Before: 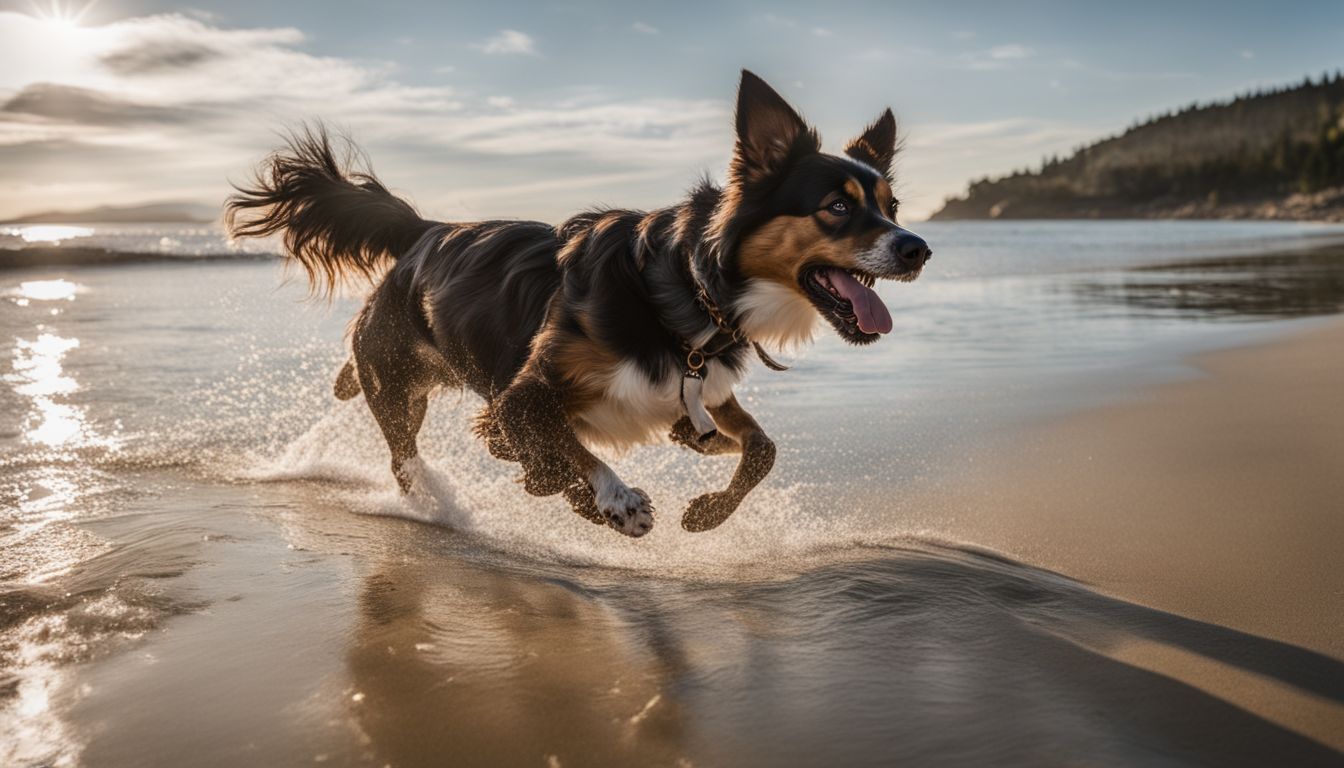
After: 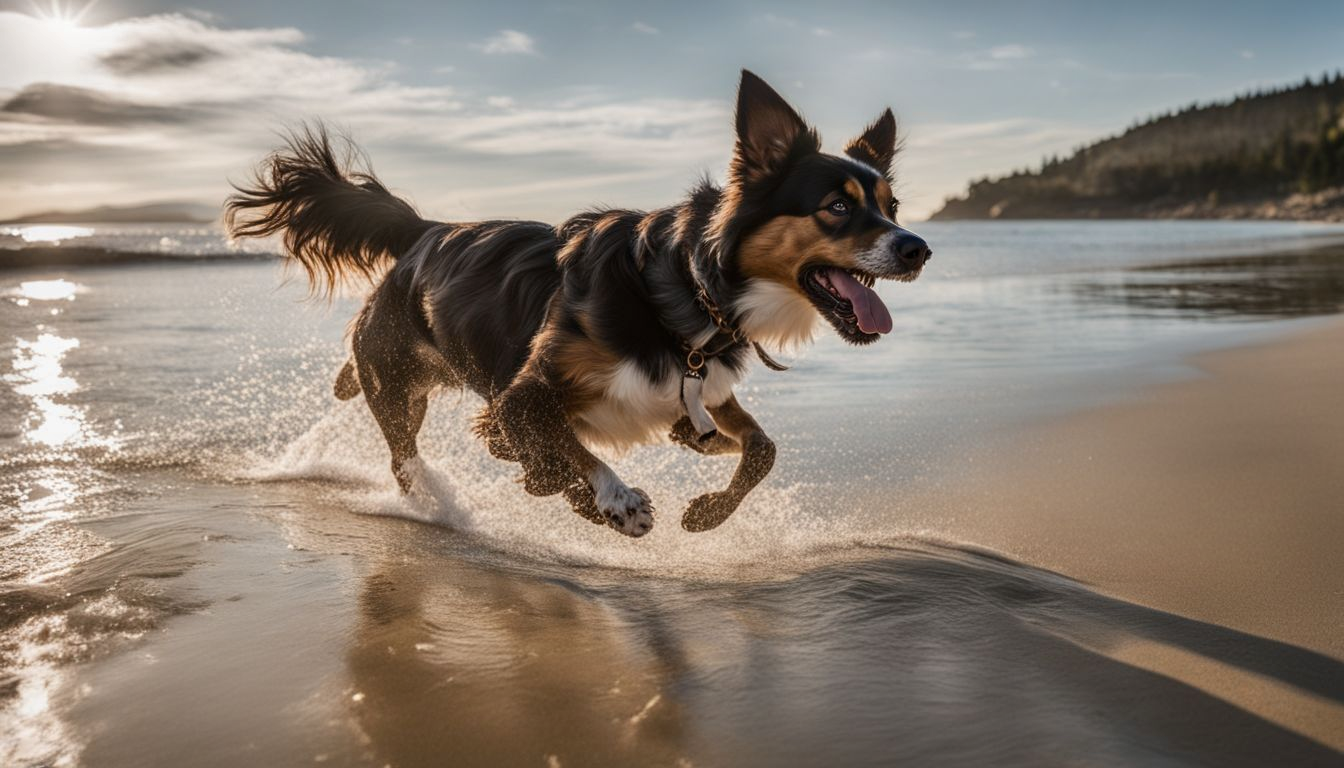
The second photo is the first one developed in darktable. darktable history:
shadows and highlights: highlights color adjustment 0%, soften with gaussian
exposure: black level correction 0.001, compensate highlight preservation false
white balance: emerald 1
